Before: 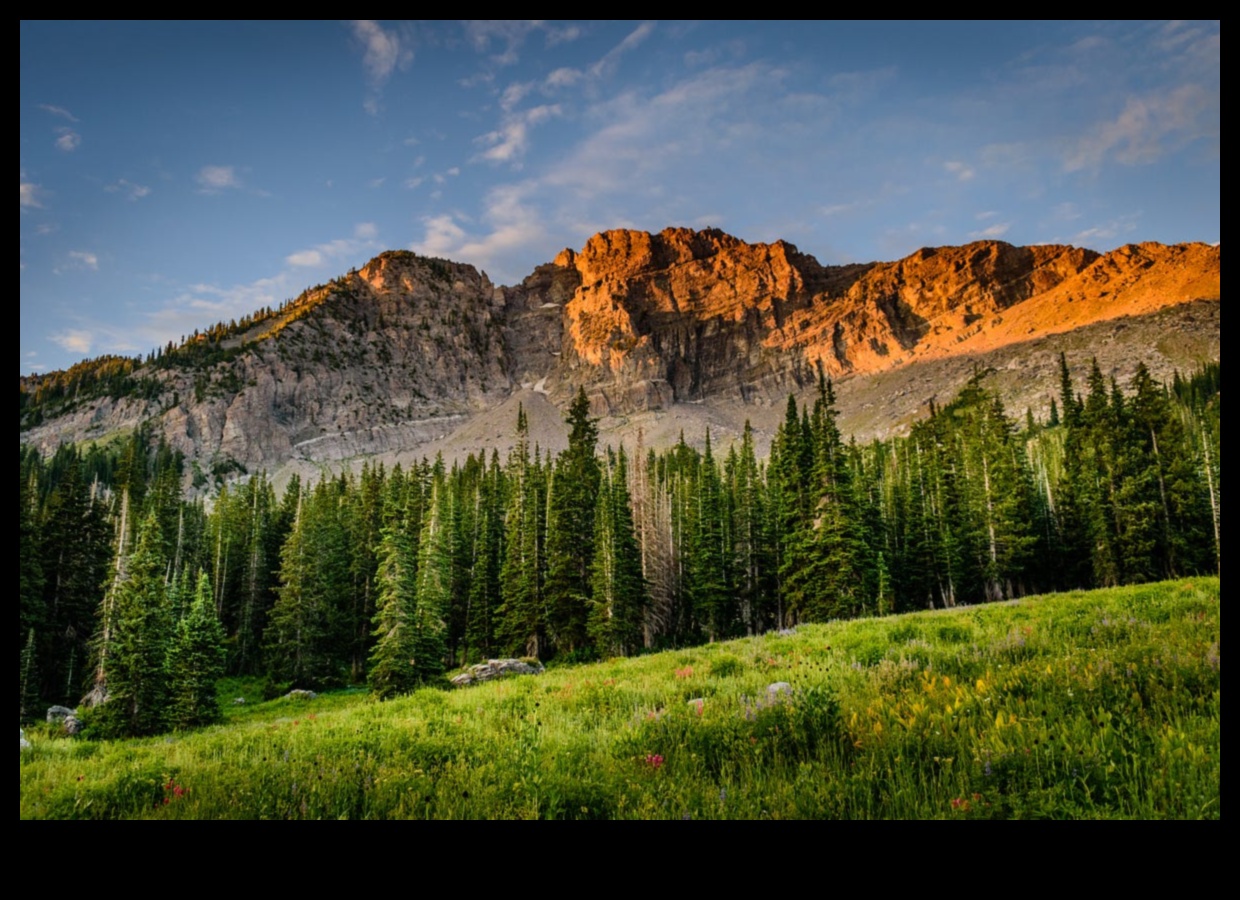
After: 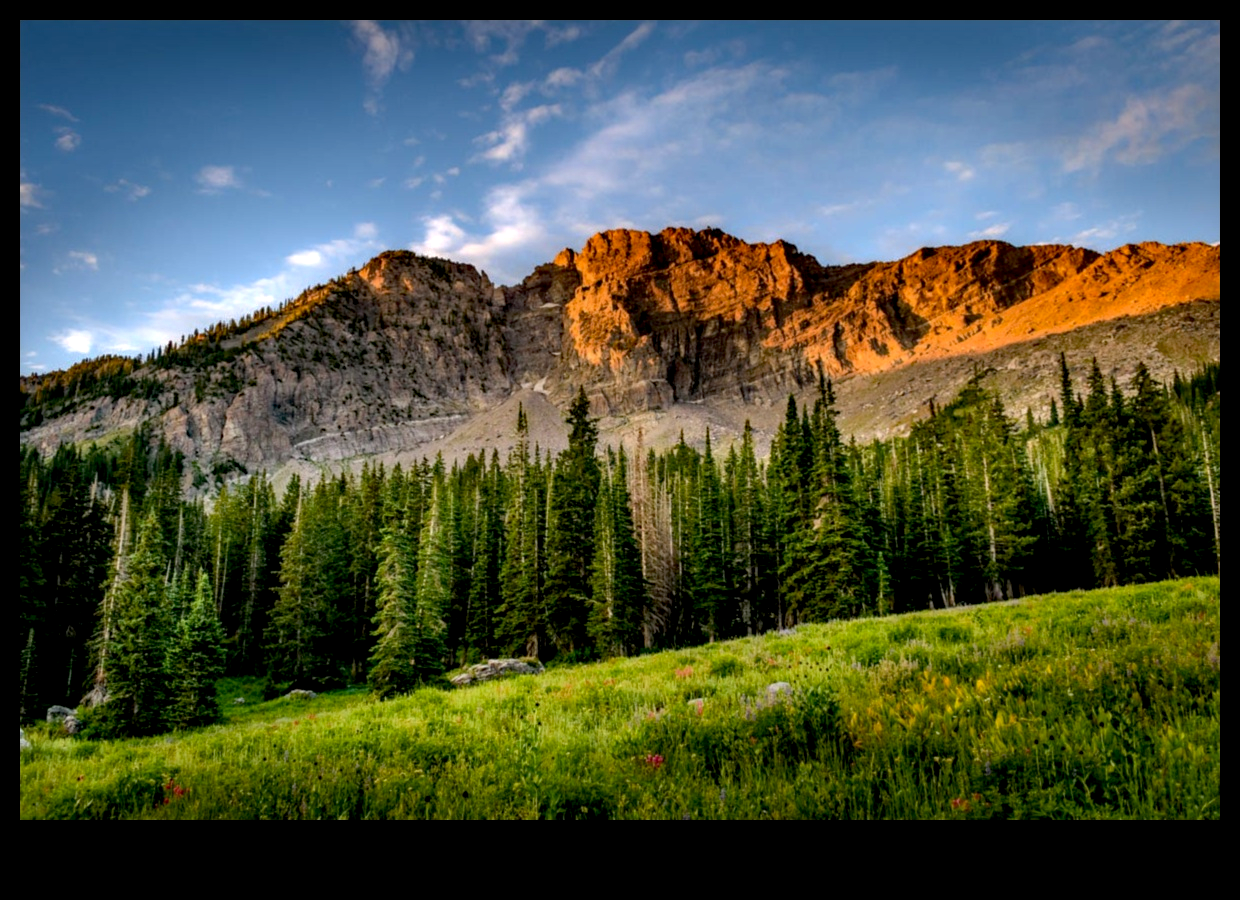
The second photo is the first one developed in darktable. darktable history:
exposure: black level correction 0.009, exposure 0.014 EV, compensate highlight preservation false
haze removal: compatibility mode true, adaptive false
